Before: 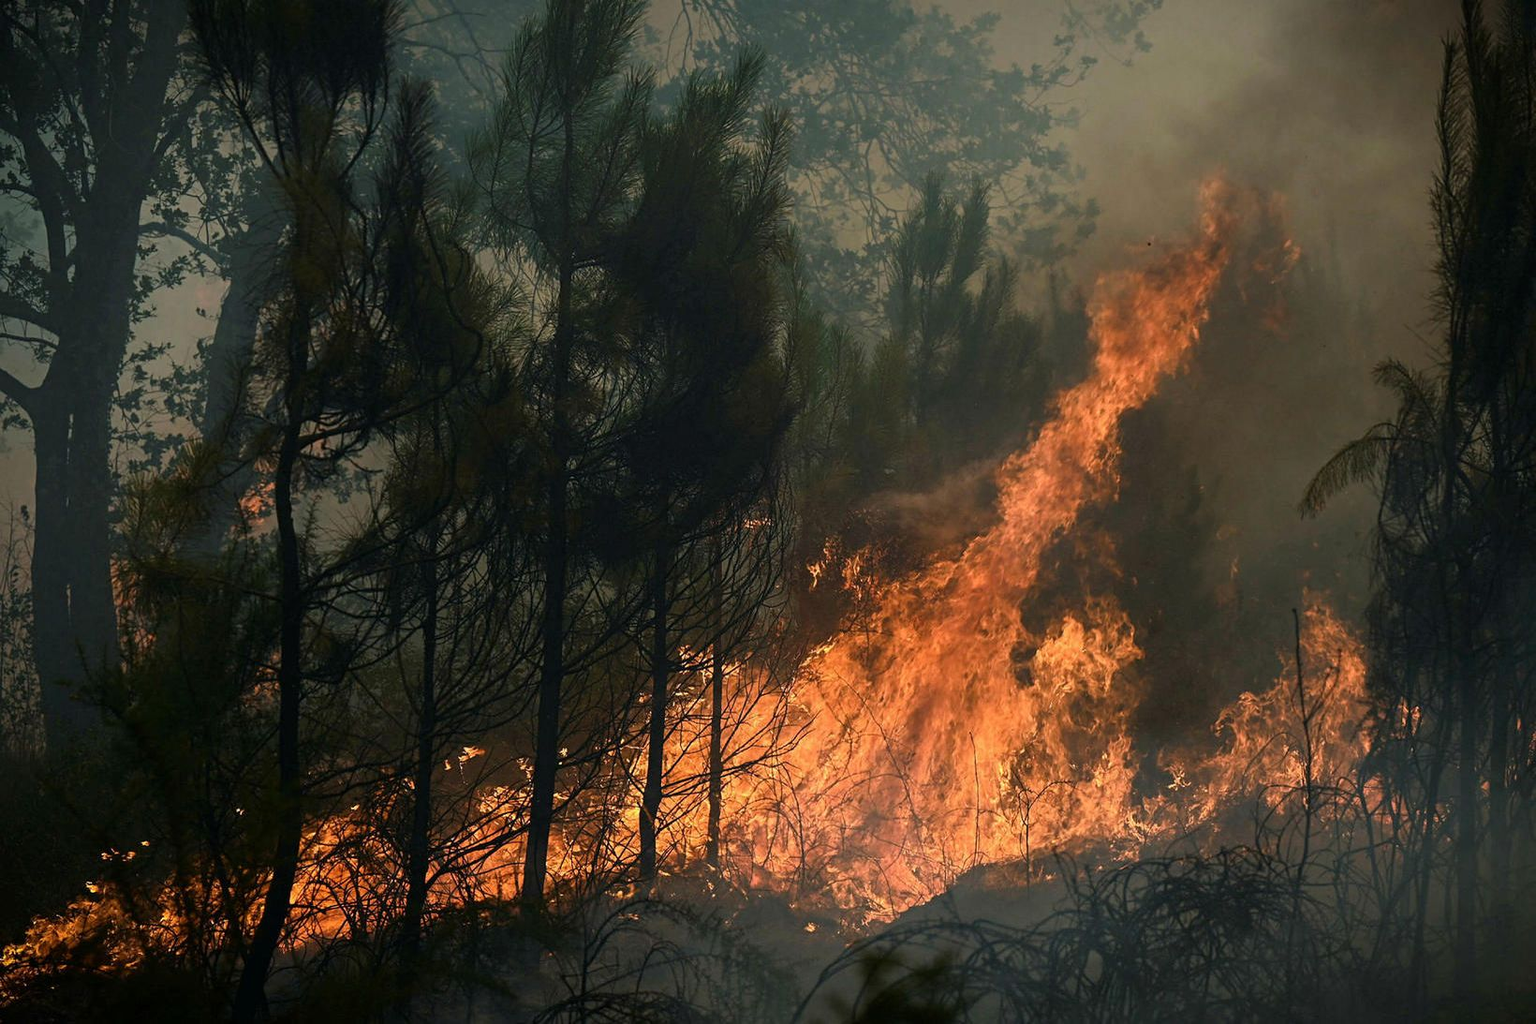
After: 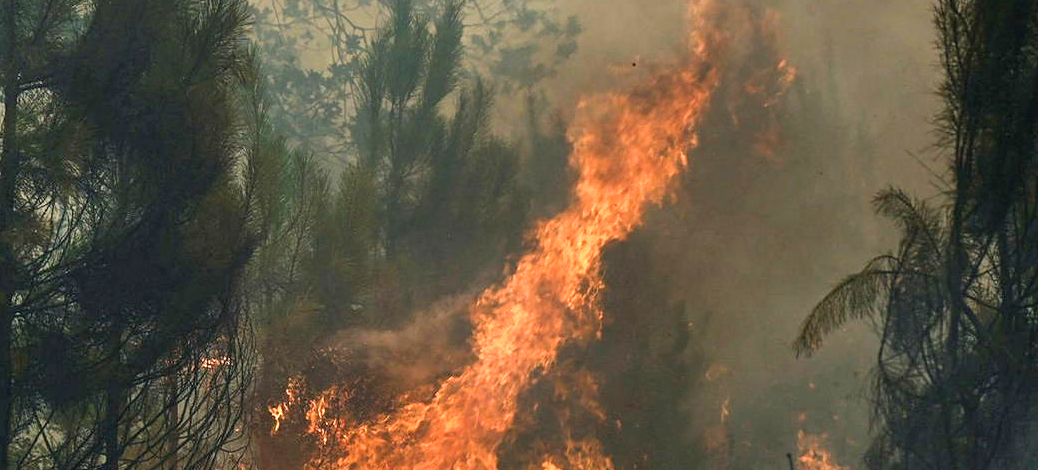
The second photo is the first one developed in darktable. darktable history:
crop: left 36.203%, top 18.019%, right 0.479%, bottom 38.918%
exposure: black level correction 0, exposure 0.951 EV, compensate exposure bias true, compensate highlight preservation false
shadows and highlights: radius 134.15, soften with gaussian
